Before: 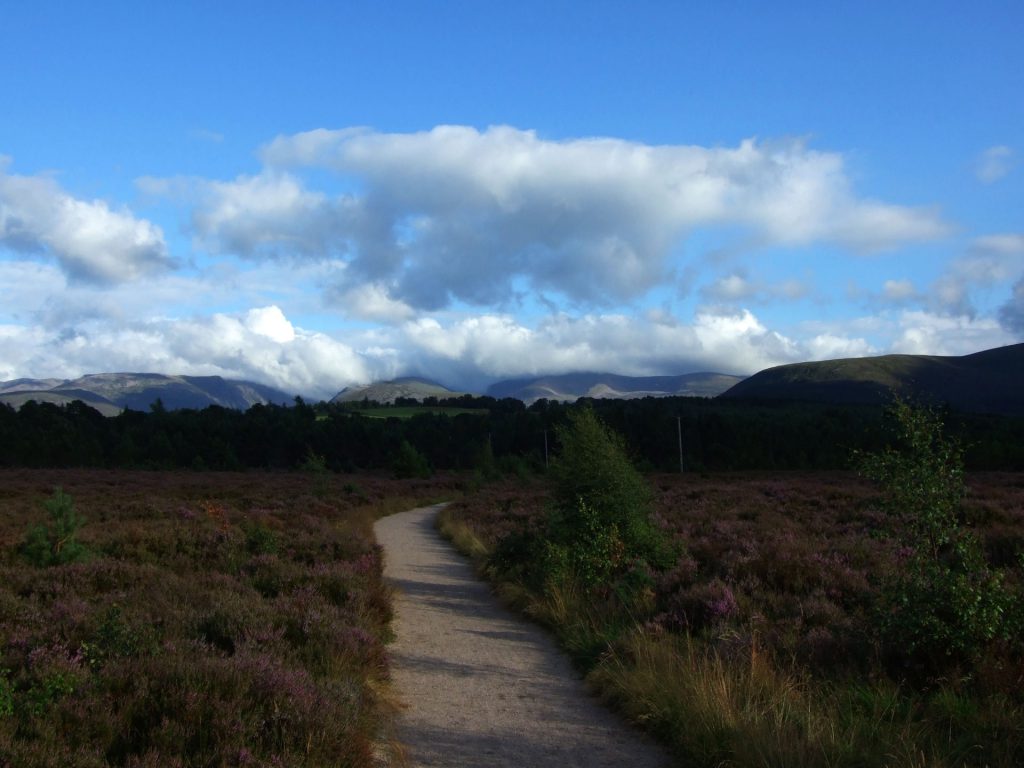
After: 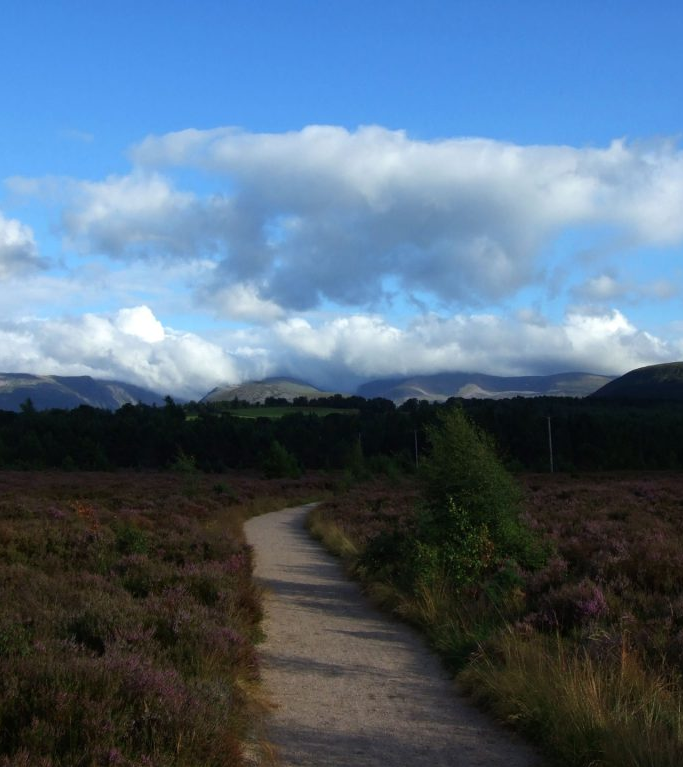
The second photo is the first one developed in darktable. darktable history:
crop and rotate: left 12.74%, right 20.531%
